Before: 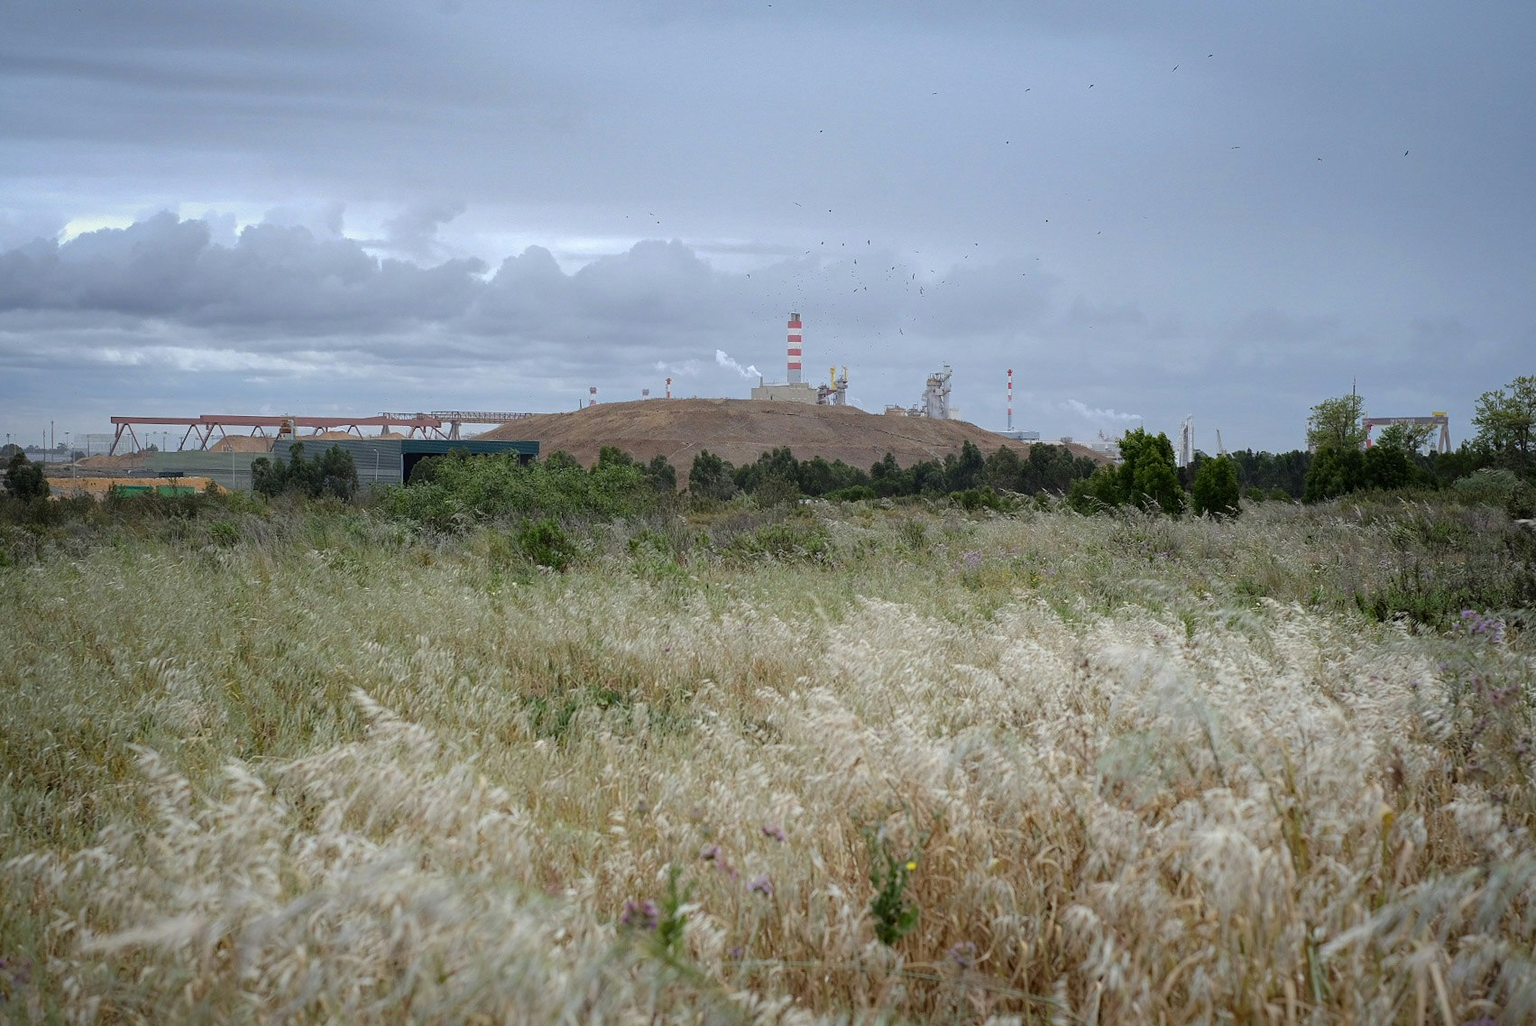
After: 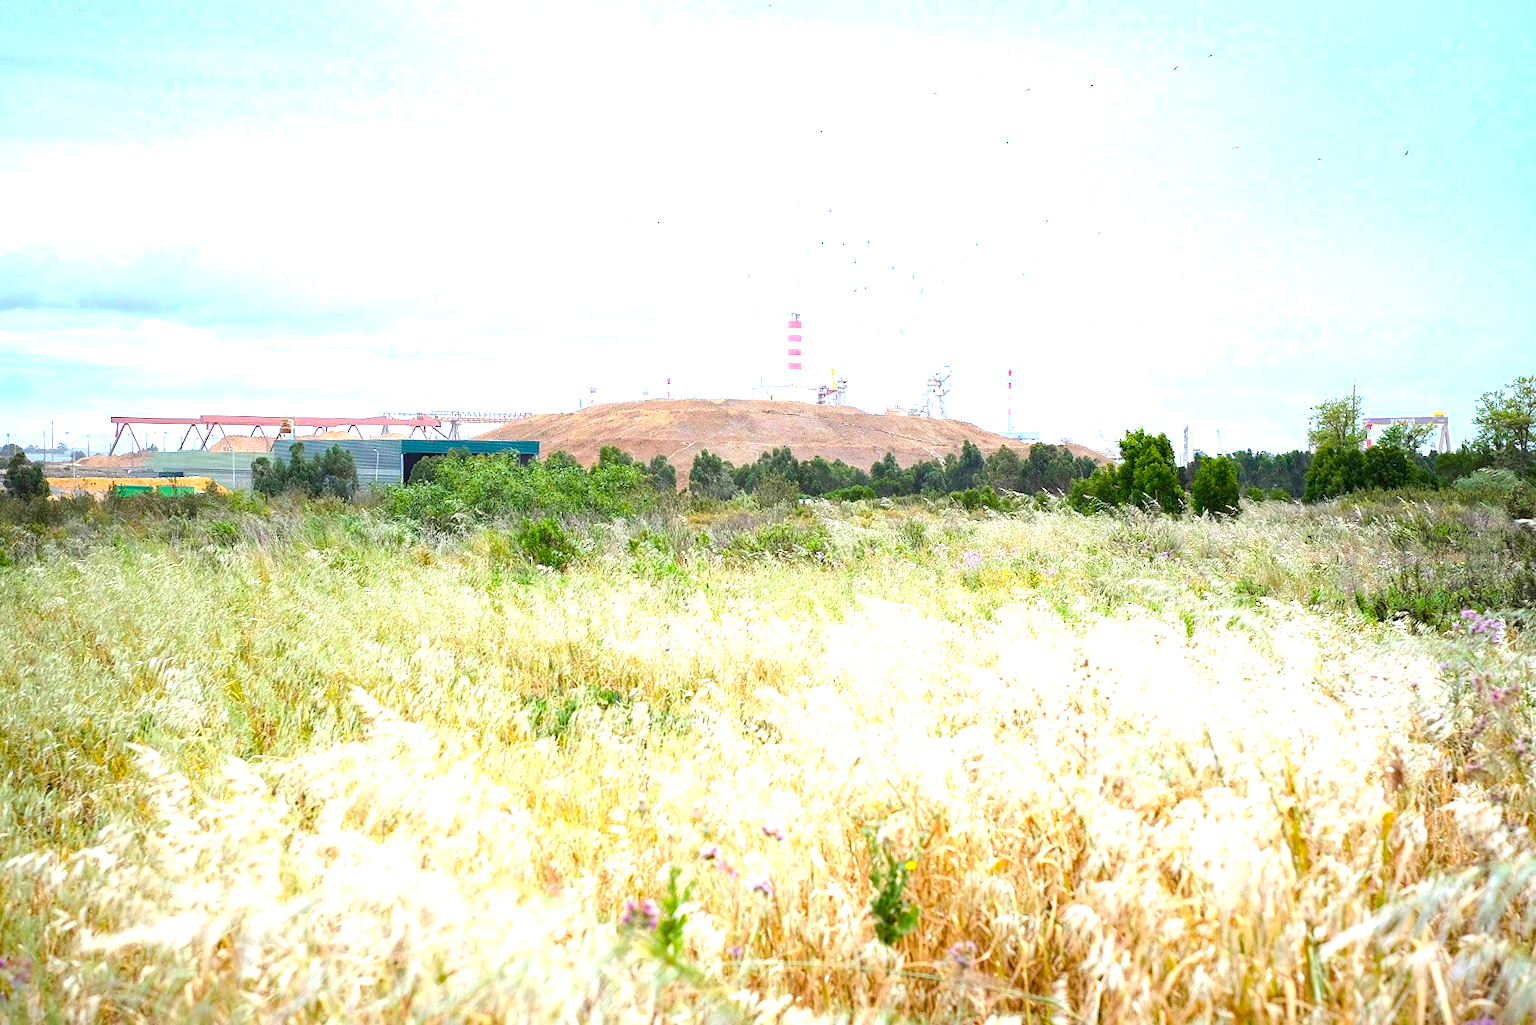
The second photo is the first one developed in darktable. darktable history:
color balance rgb: perceptual saturation grading › global saturation 25%, global vibrance 20%
exposure: exposure 2.003 EV, compensate highlight preservation false
